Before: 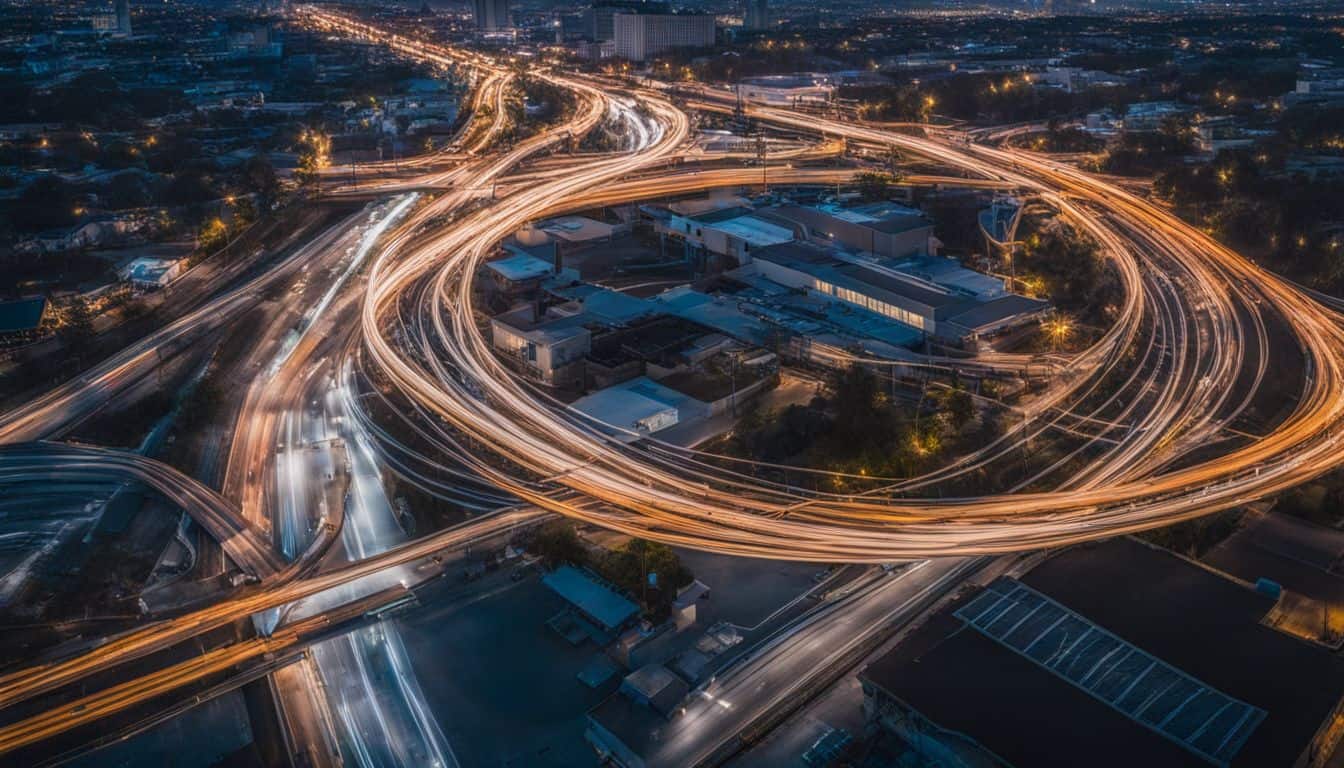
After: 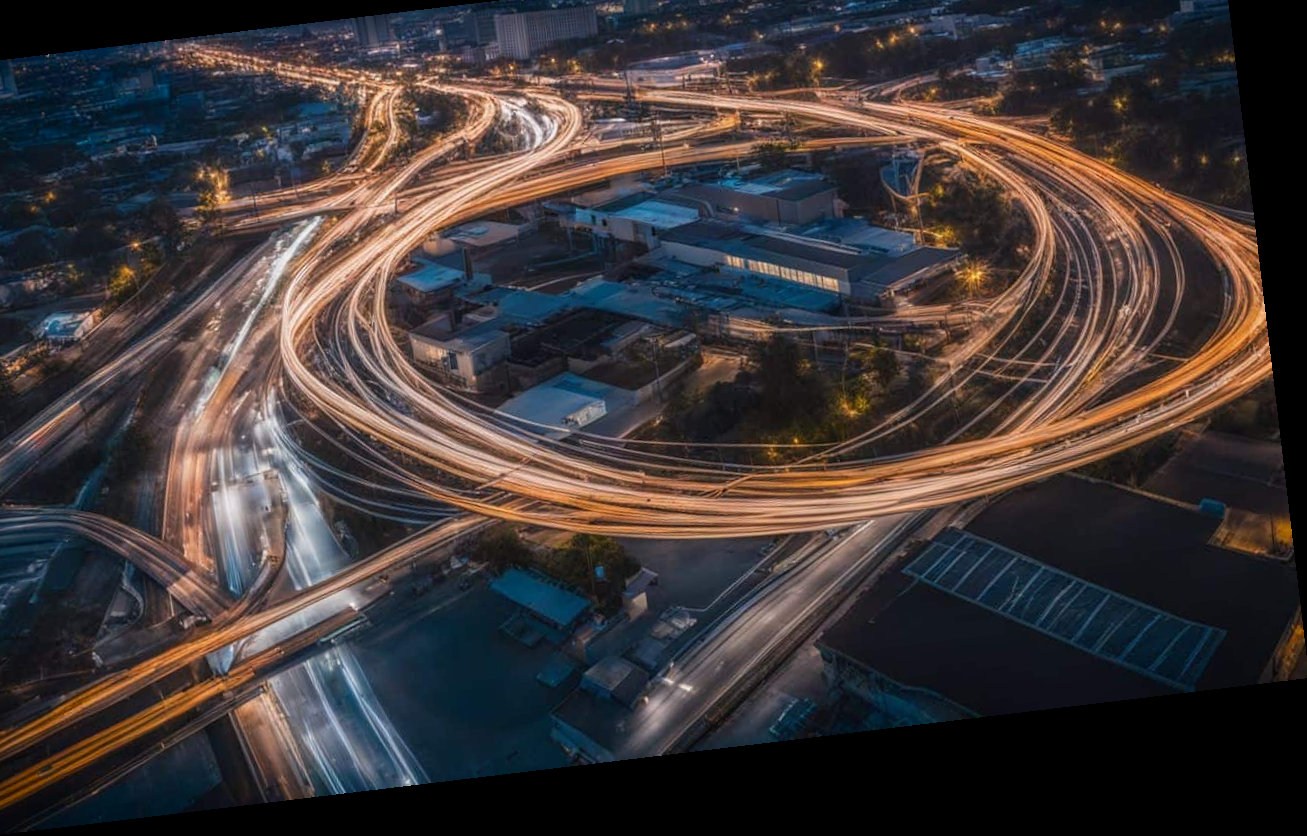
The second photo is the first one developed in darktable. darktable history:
vignetting: fall-off start 98.29%, fall-off radius 100%, brightness -1, saturation 0.5, width/height ratio 1.428
crop and rotate: left 8.262%, top 9.226%
rotate and perspective: rotation -6.83°, automatic cropping off
tone equalizer: on, module defaults
